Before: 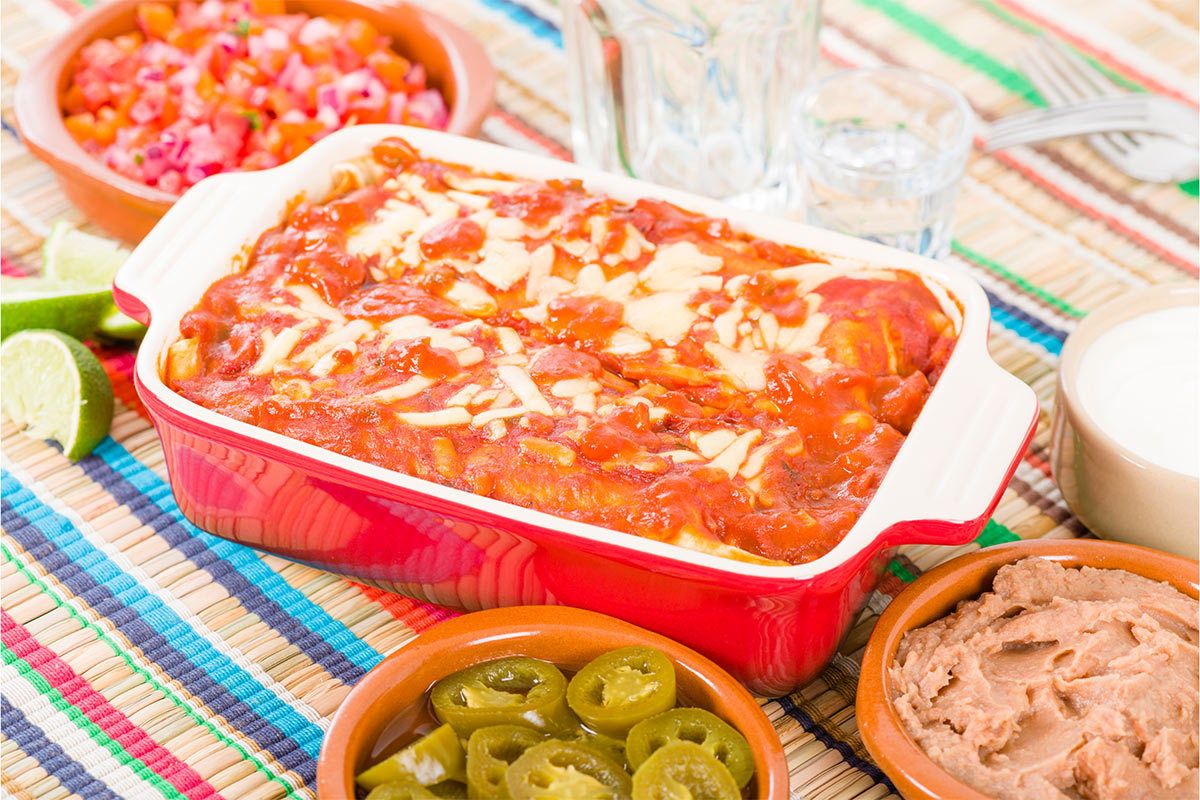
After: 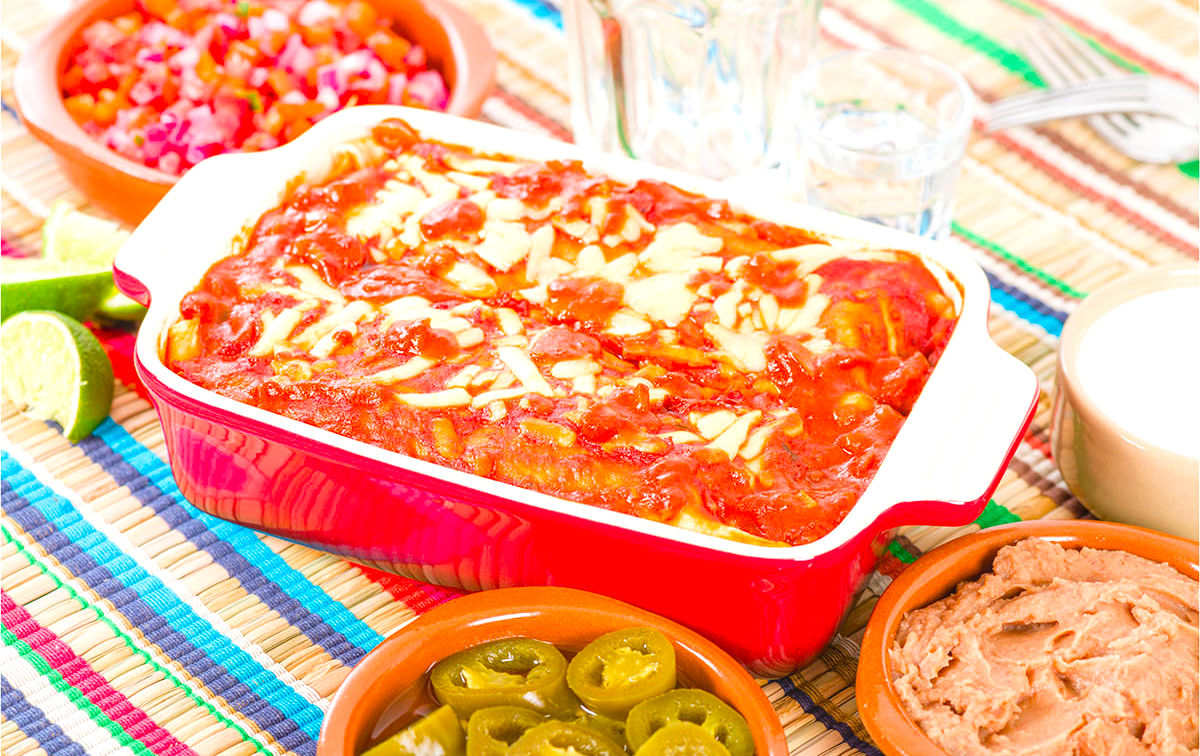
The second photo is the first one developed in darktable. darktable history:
local contrast: on, module defaults
exposure: exposure 0.6 EV, compensate highlight preservation false
contrast brightness saturation: contrast -0.19, saturation 0.19
crop and rotate: top 2.479%, bottom 3.018%
